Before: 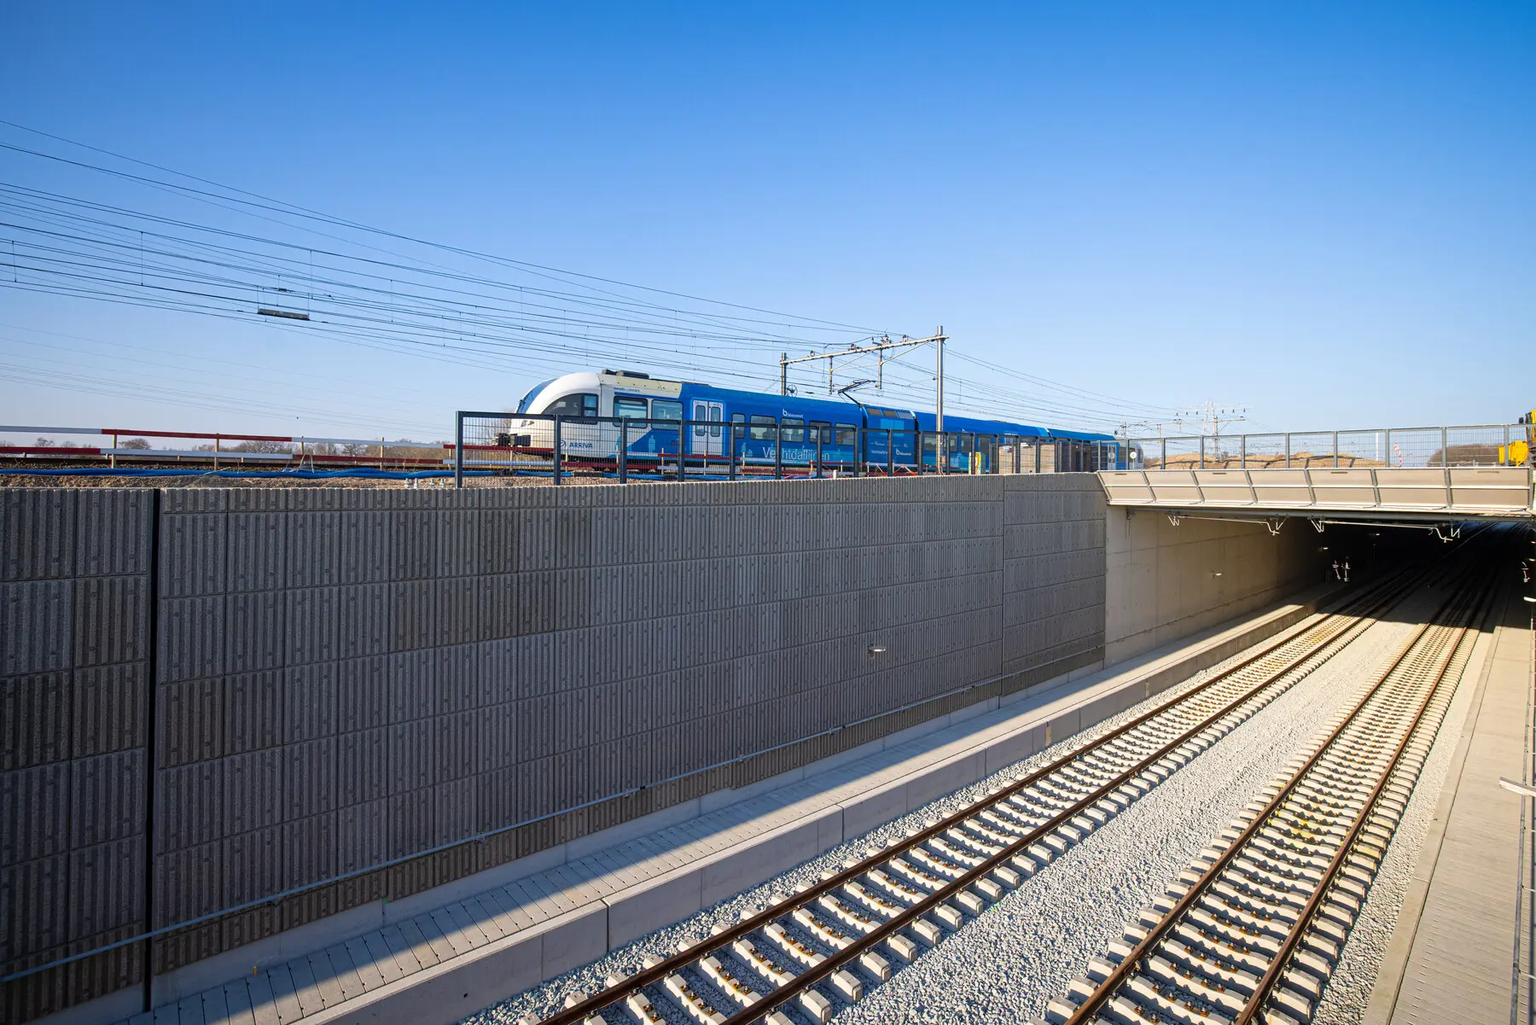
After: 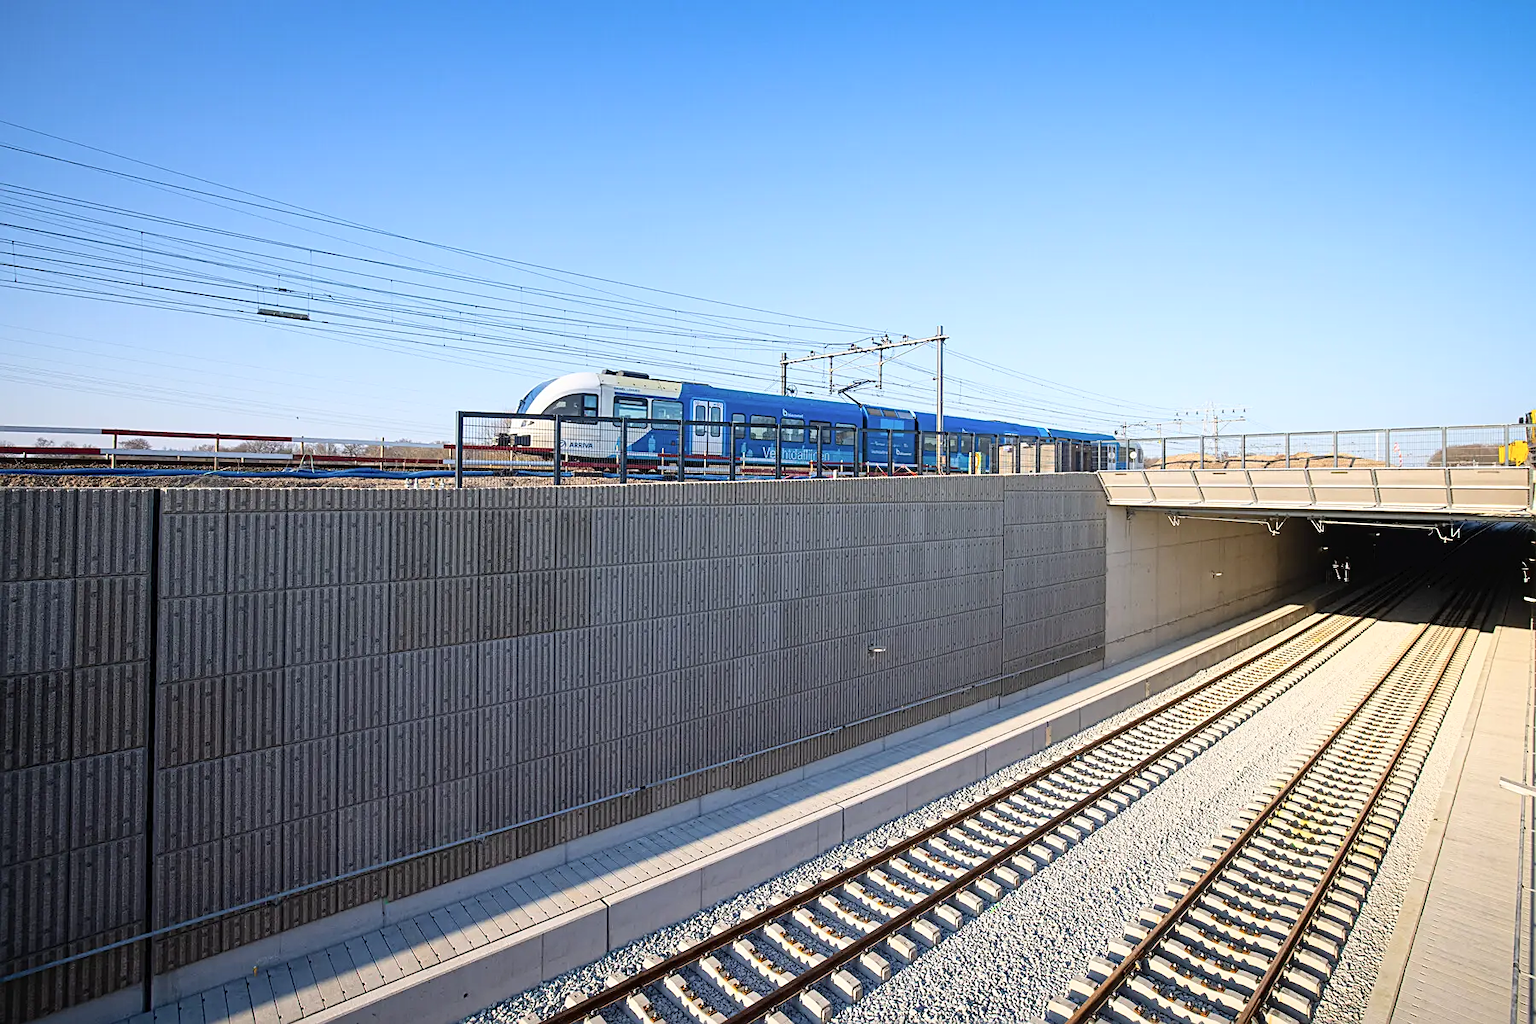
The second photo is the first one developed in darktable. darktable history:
tone curve: curves: ch0 [(0, 0) (0.003, 0.023) (0.011, 0.025) (0.025, 0.029) (0.044, 0.047) (0.069, 0.079) (0.1, 0.113) (0.136, 0.152) (0.177, 0.199) (0.224, 0.26) (0.277, 0.333) (0.335, 0.404) (0.399, 0.48) (0.468, 0.559) (0.543, 0.635) (0.623, 0.713) (0.709, 0.797) (0.801, 0.879) (0.898, 0.953) (1, 1)], color space Lab, independent channels, preserve colors none
sharpen: on, module defaults
